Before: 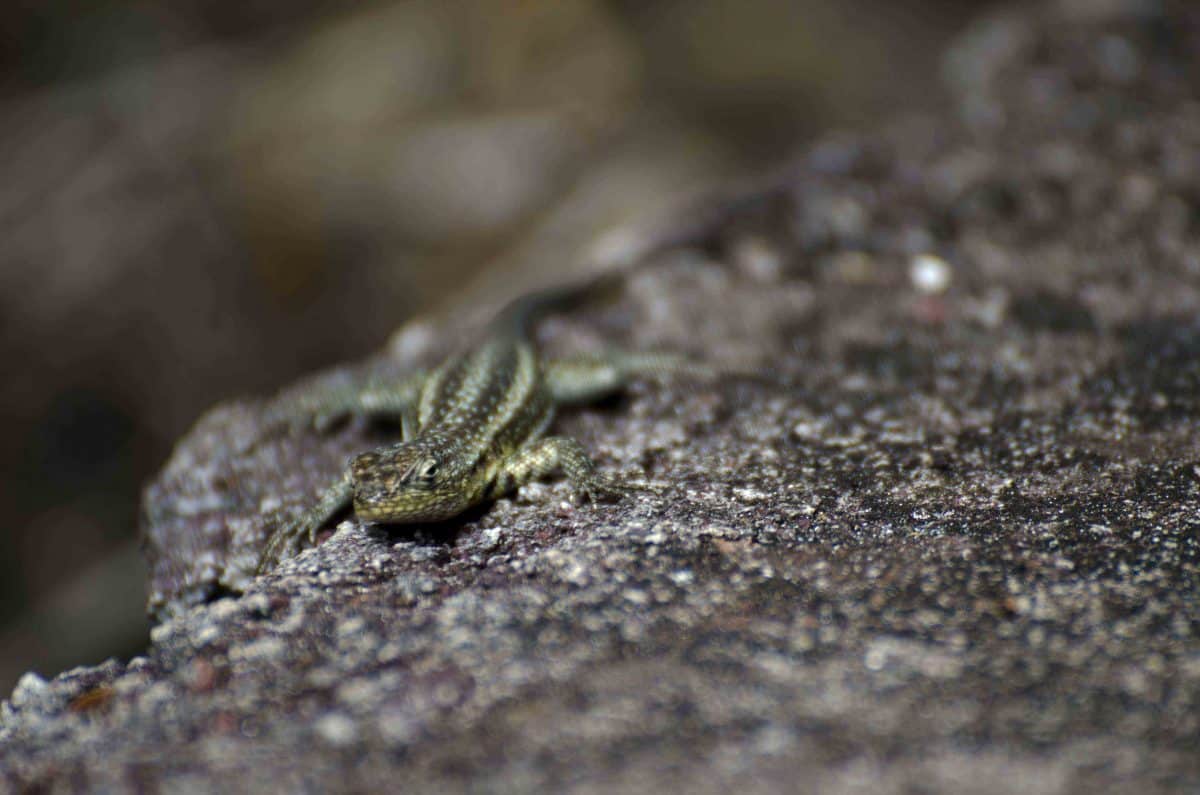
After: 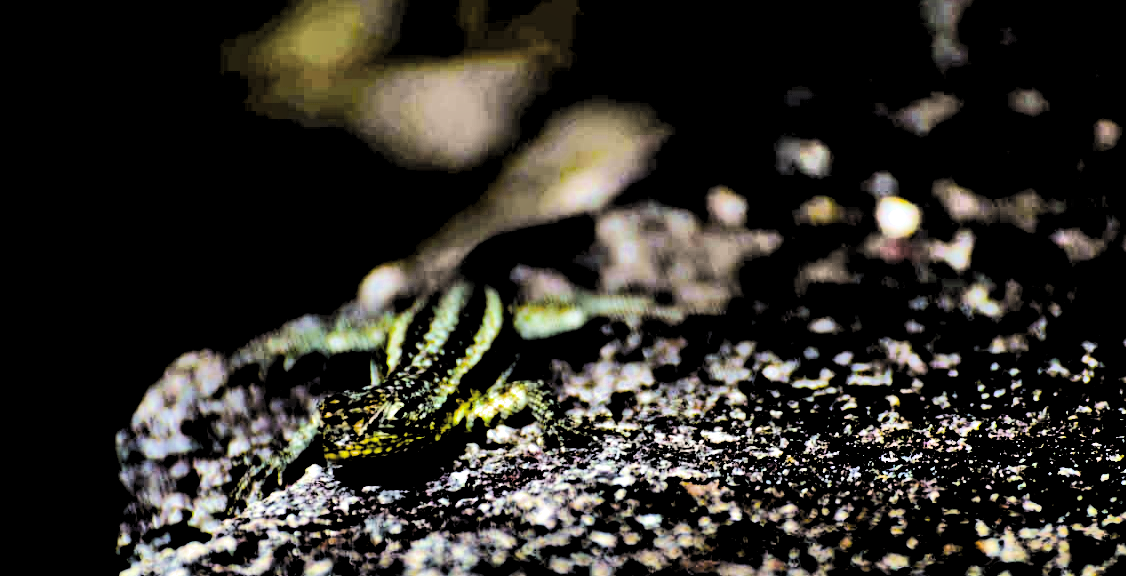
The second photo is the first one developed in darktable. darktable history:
color balance rgb: linear chroma grading › global chroma 20%, perceptual saturation grading › global saturation 65%, perceptual saturation grading › highlights 60%, perceptual saturation grading › mid-tones 50%, perceptual saturation grading › shadows 50%, perceptual brilliance grading › global brilliance 30%, perceptual brilliance grading › highlights 50%, perceptual brilliance grading › mid-tones 50%, perceptual brilliance grading › shadows -22%, global vibrance 20%
white balance: emerald 1
levels: levels [0.514, 0.759, 1]
crop: left 2.737%, top 7.287%, right 3.421%, bottom 20.179%
color zones: curves: ch1 [(0, 0.523) (0.143, 0.545) (0.286, 0.52) (0.429, 0.506) (0.571, 0.503) (0.714, 0.503) (0.857, 0.508) (1, 0.523)]
filmic rgb: black relative exposure -7.65 EV, white relative exposure 4.56 EV, hardness 3.61, contrast 1.05
shadows and highlights: shadows 49, highlights -41, soften with gaussian
